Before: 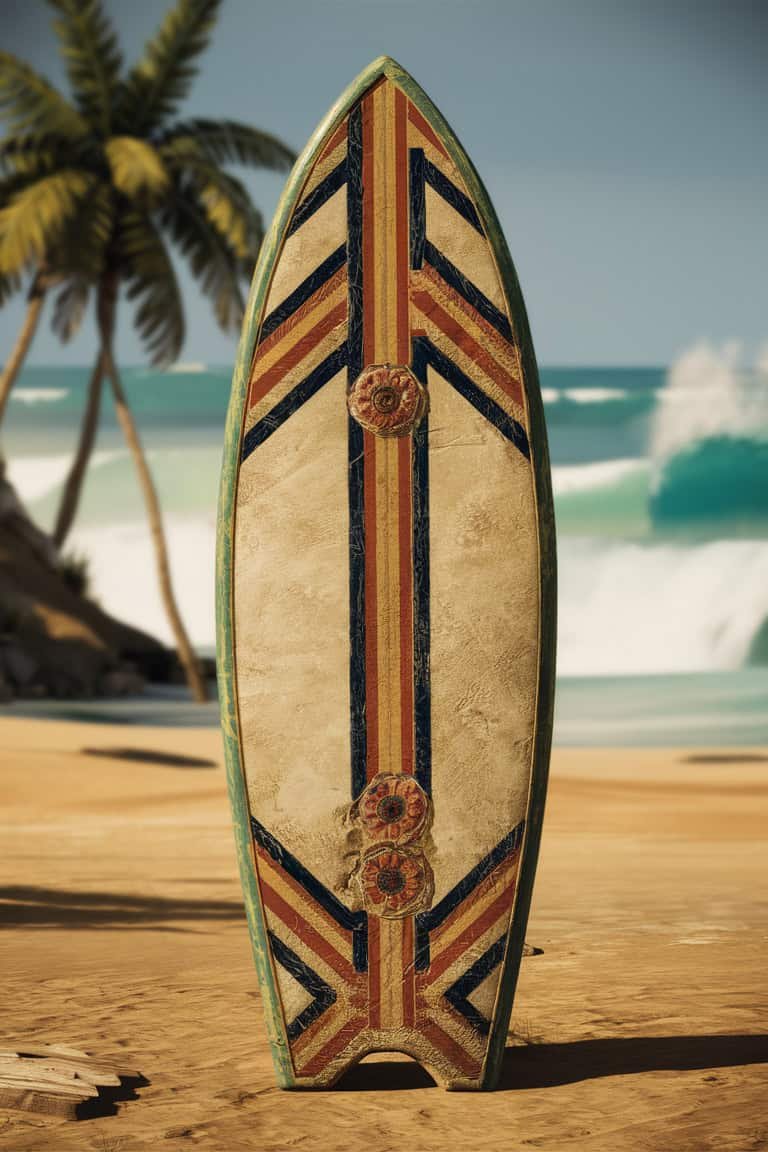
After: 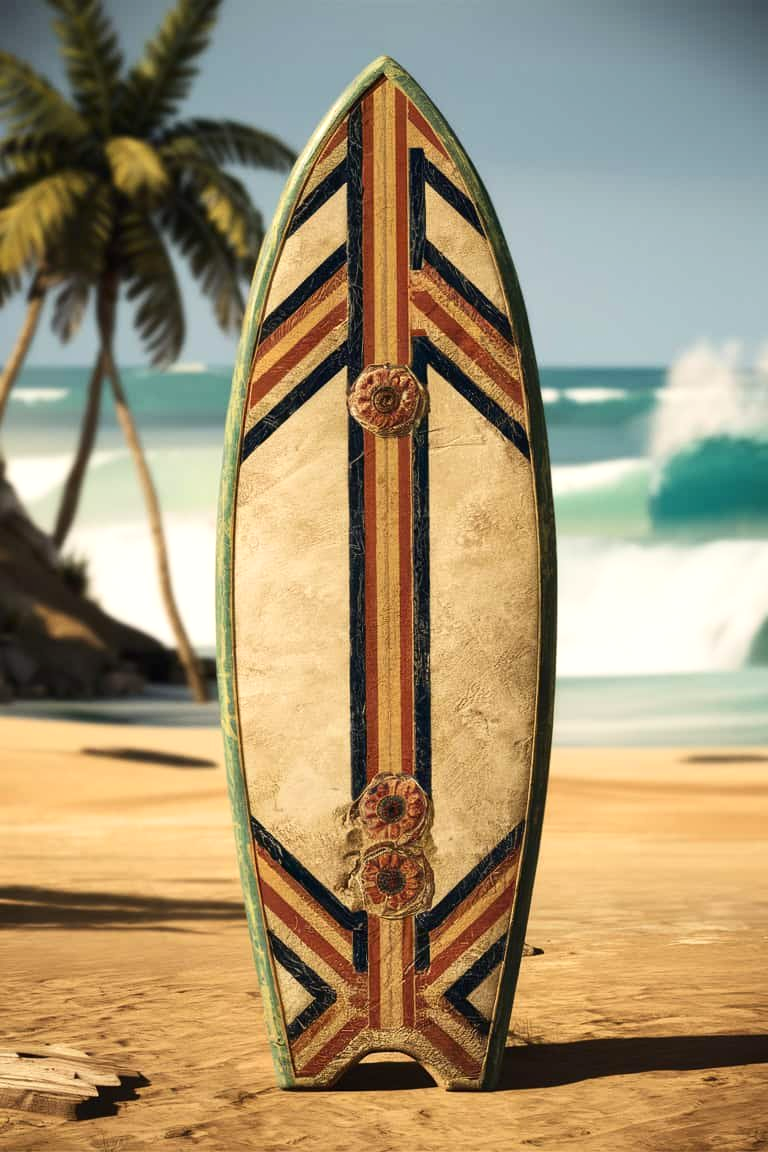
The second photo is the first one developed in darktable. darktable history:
contrast brightness saturation: contrast 0.137
tone equalizer: -8 EV -0.446 EV, -7 EV -0.397 EV, -6 EV -0.36 EV, -5 EV -0.192 EV, -3 EV 0.219 EV, -2 EV 0.352 EV, -1 EV 0.37 EV, +0 EV 0.39 EV, smoothing diameter 24.85%, edges refinement/feathering 13.78, preserve details guided filter
